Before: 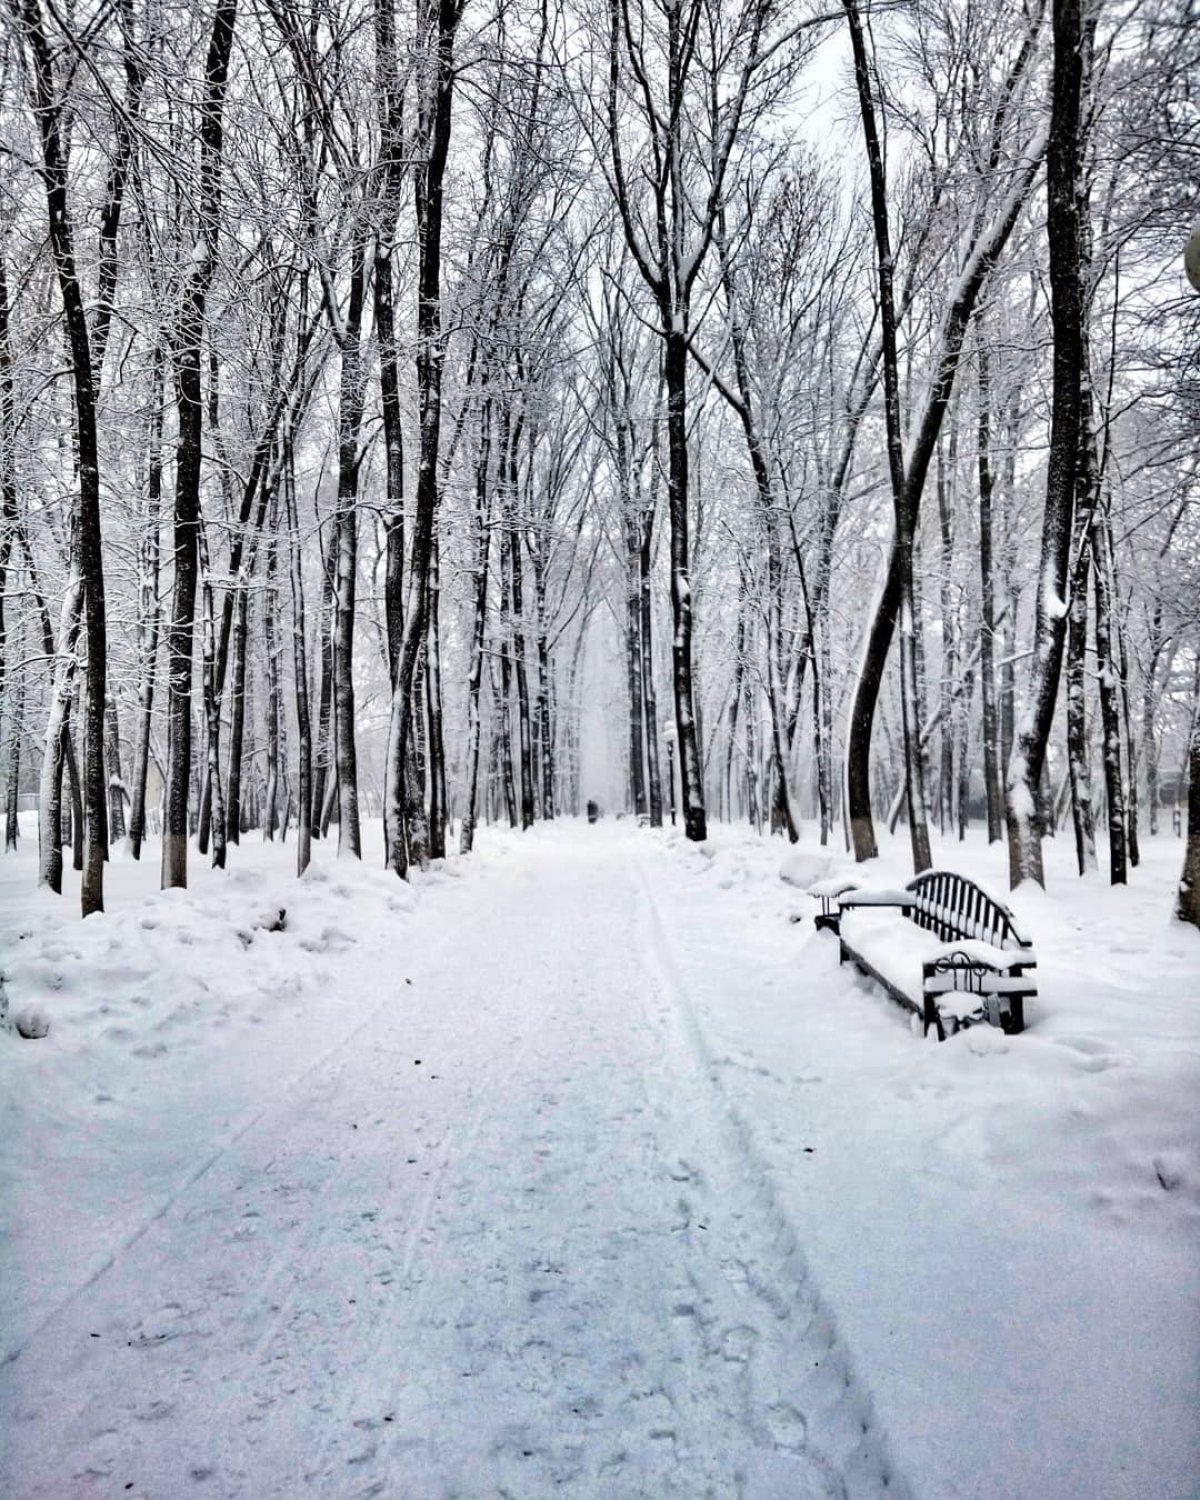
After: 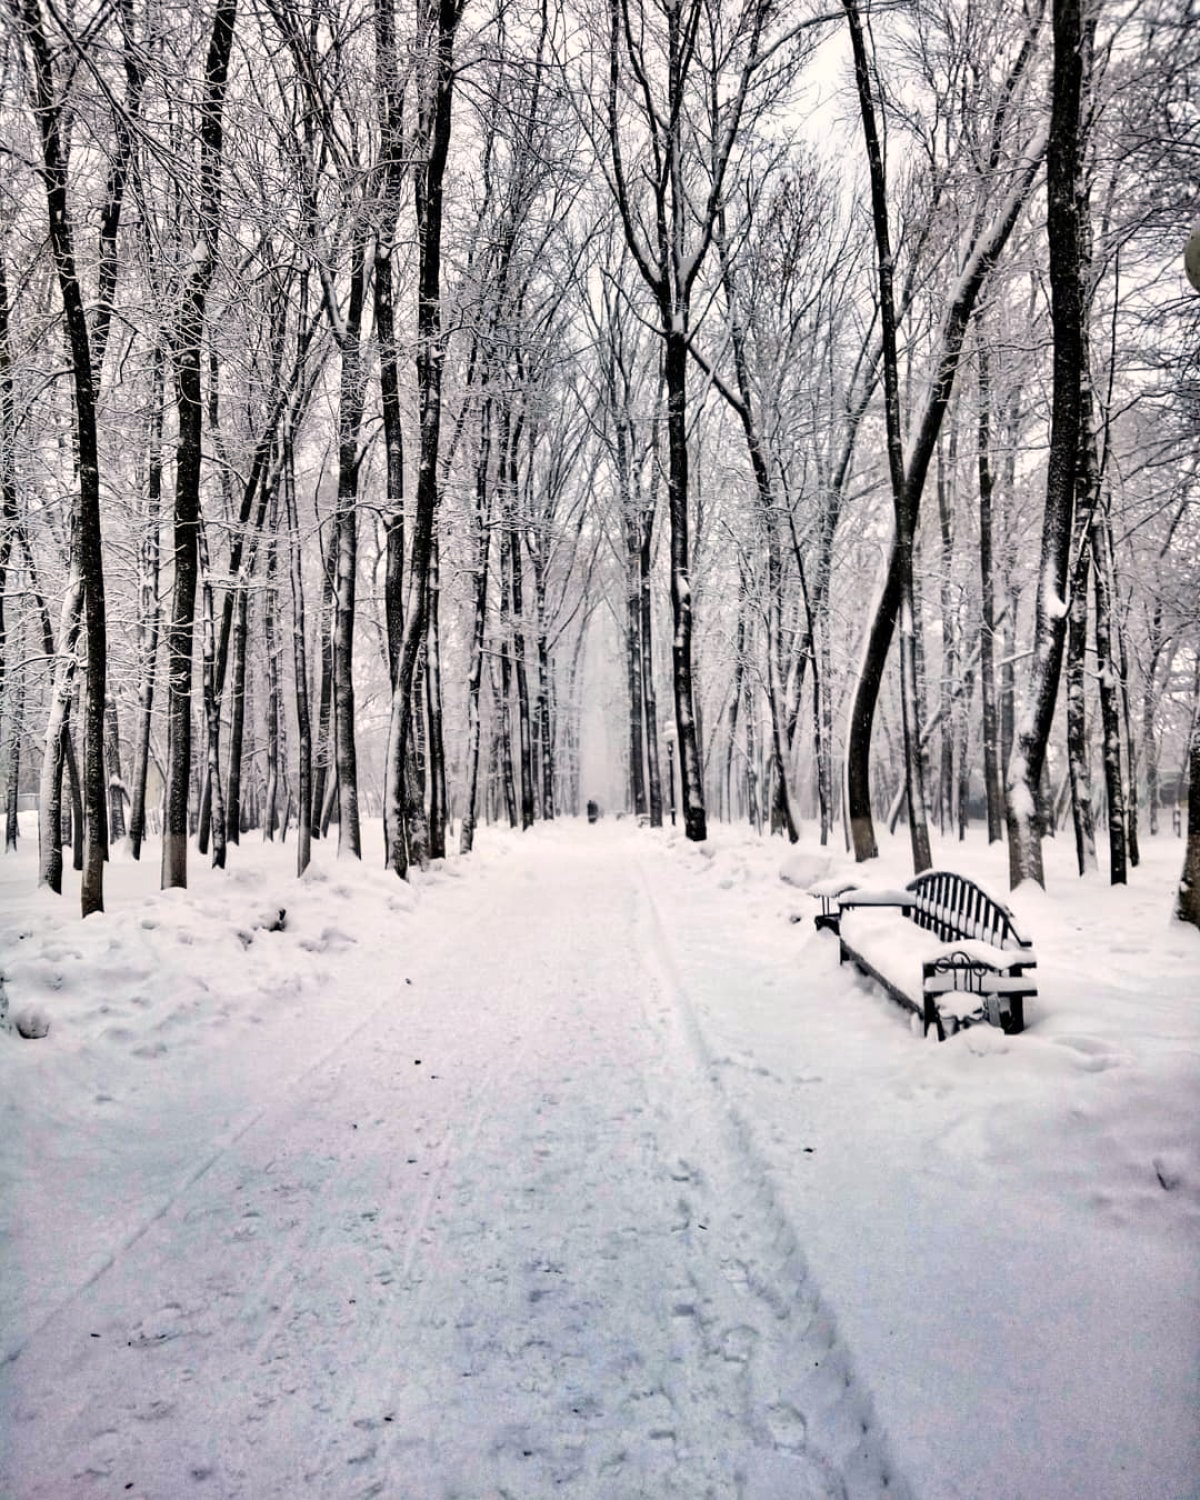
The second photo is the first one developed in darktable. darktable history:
color correction: highlights a* 3.83, highlights b* 5.15
